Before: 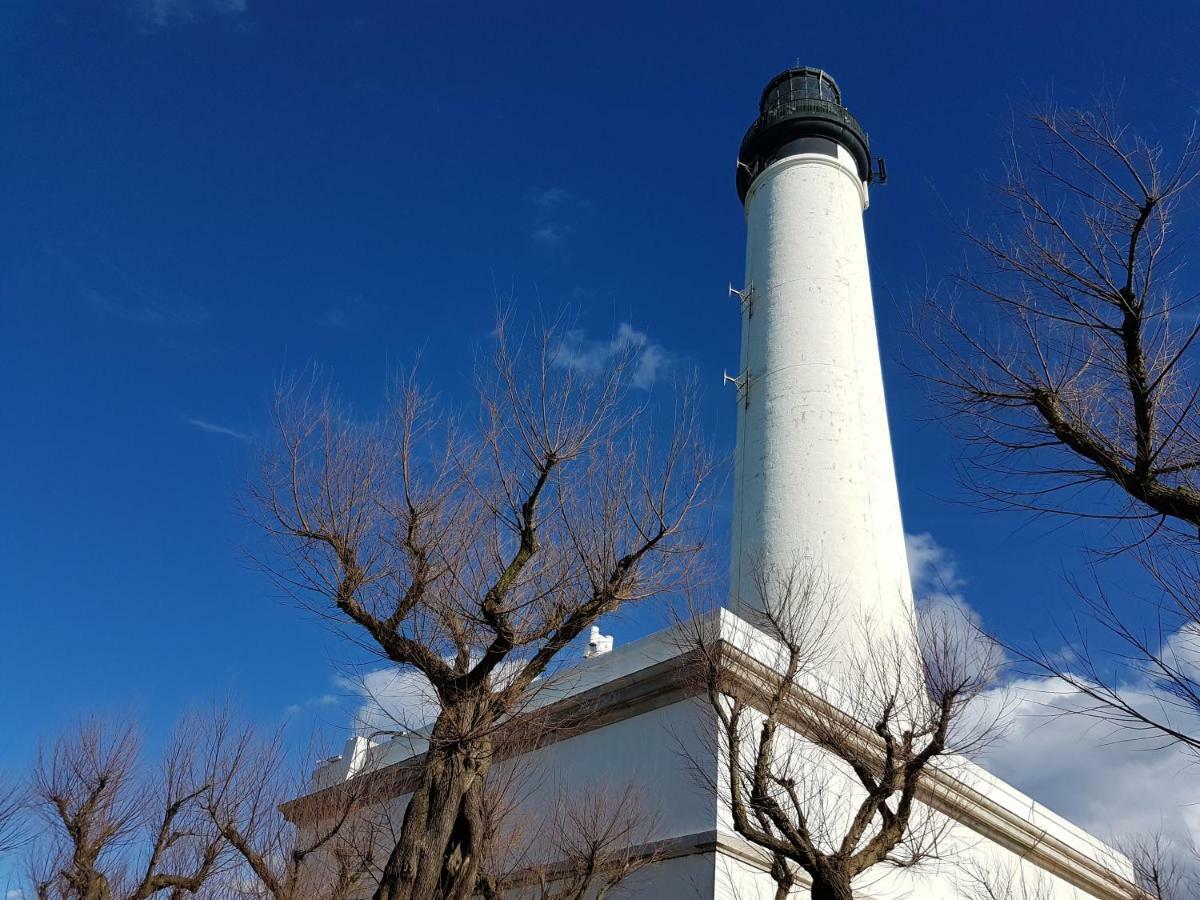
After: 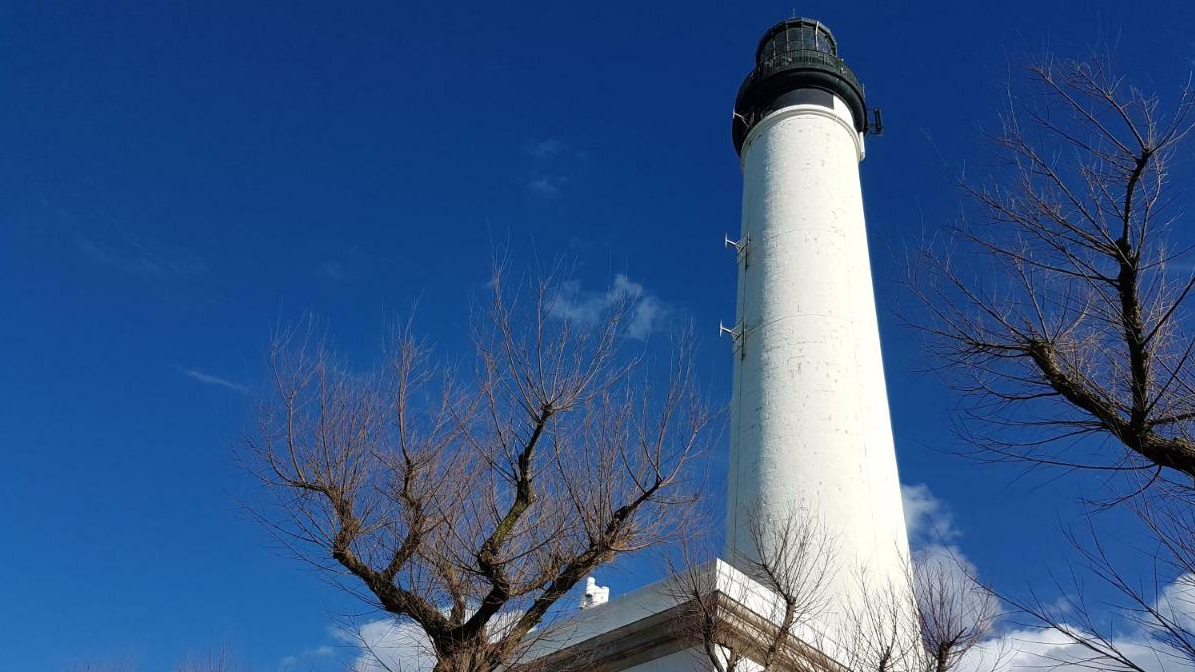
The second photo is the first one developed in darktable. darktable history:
crop: left 0.387%, top 5.469%, bottom 19.809%
shadows and highlights: shadows 0, highlights 40
